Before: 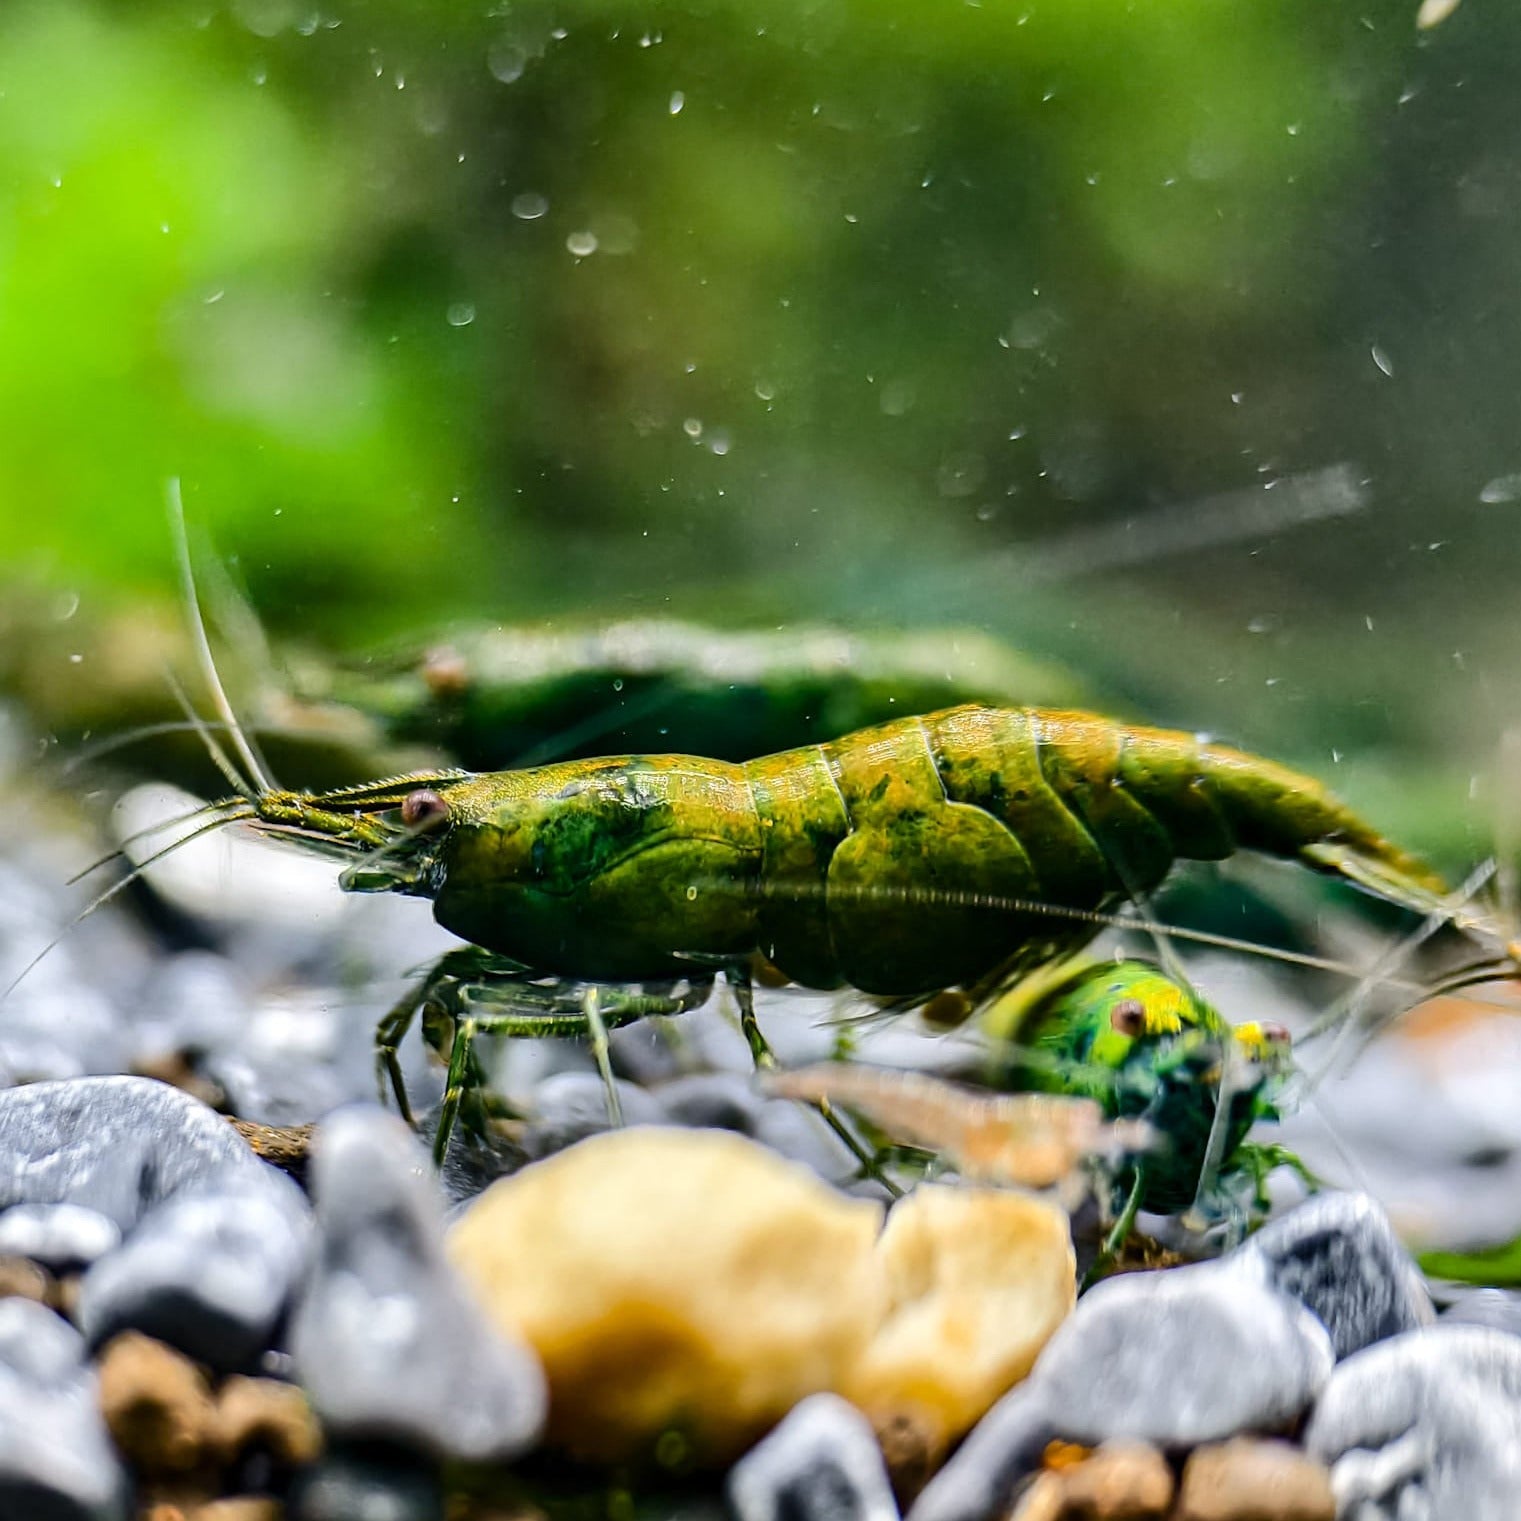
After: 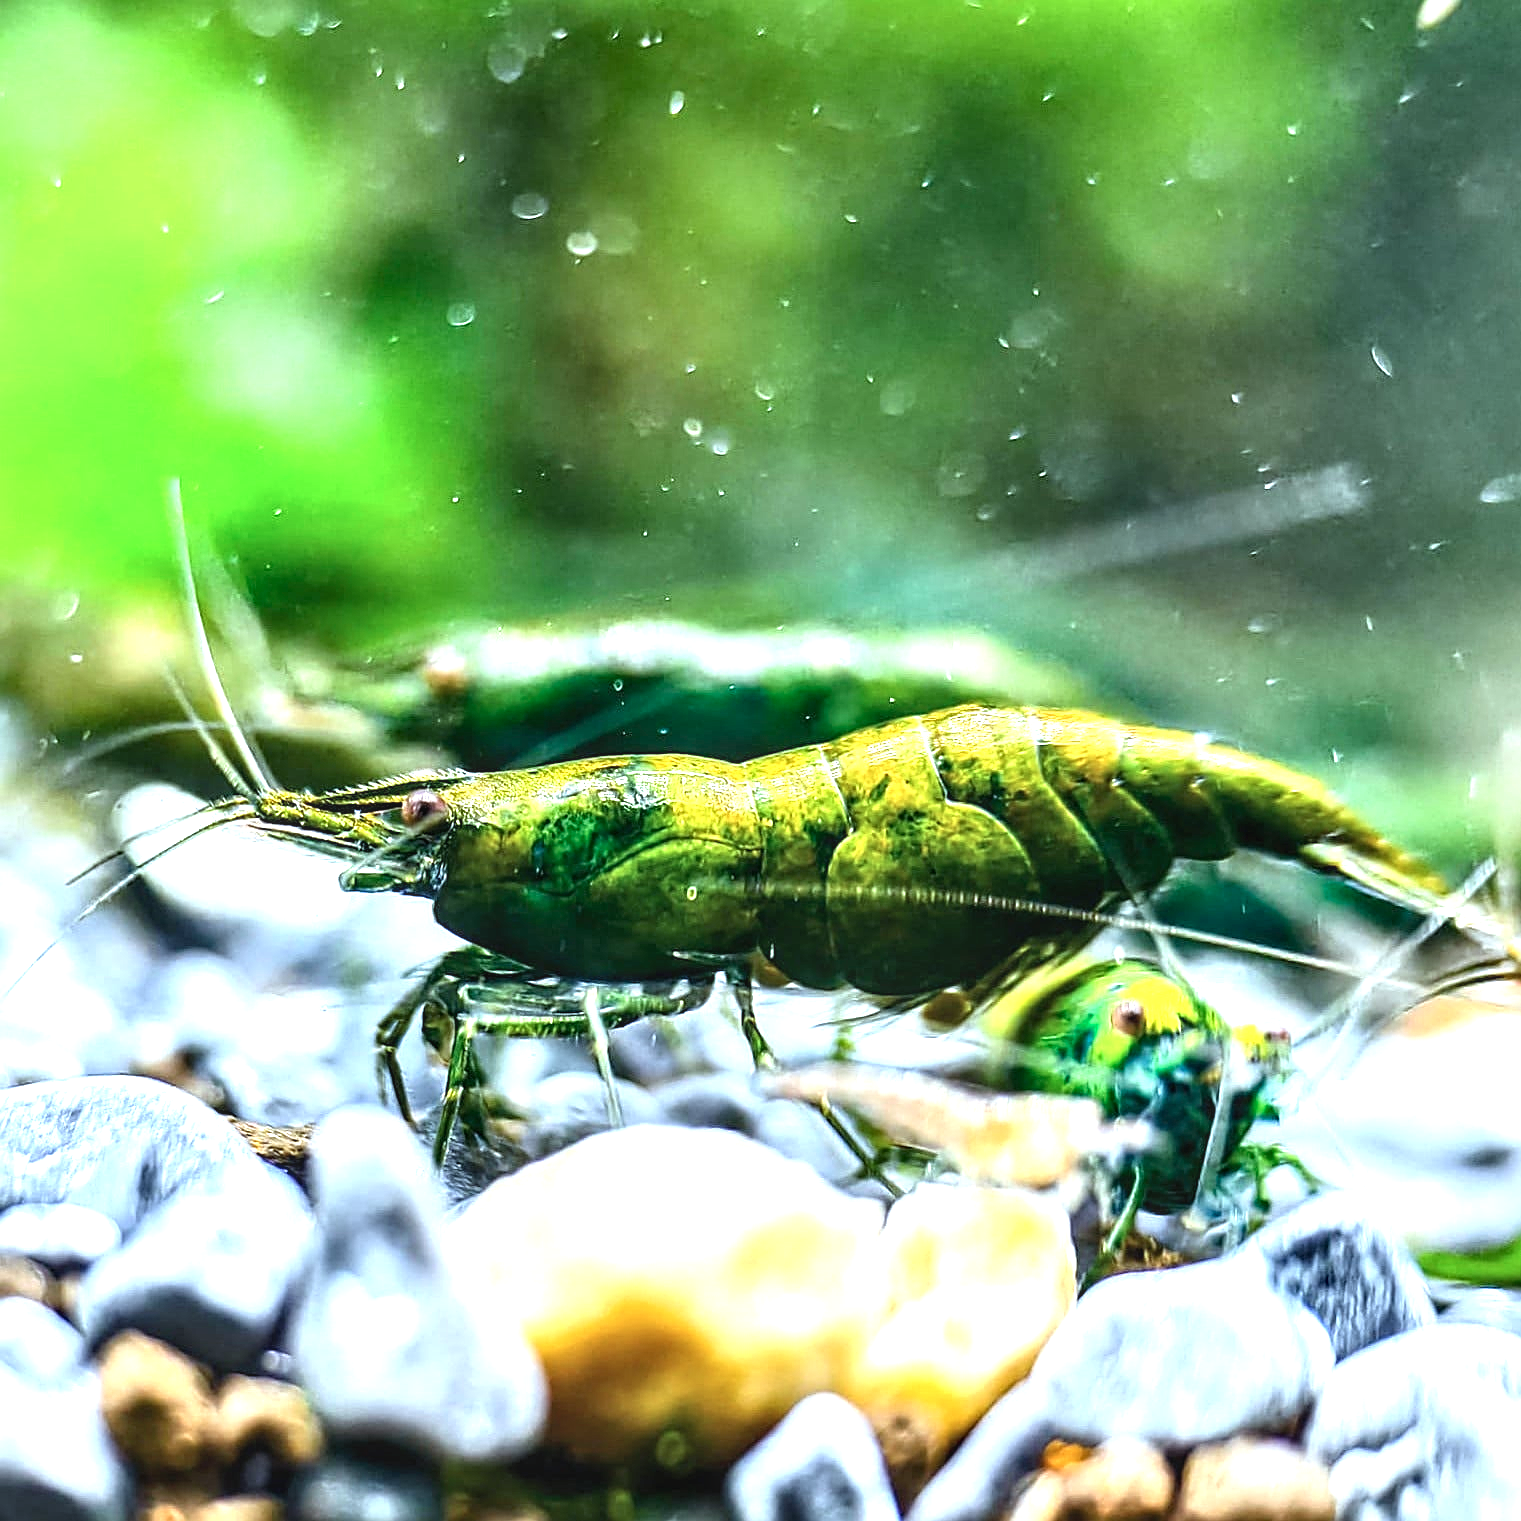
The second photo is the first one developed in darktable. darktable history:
local contrast: on, module defaults
color balance rgb: linear chroma grading › global chroma -0.67%, saturation formula JzAzBz (2021)
sharpen: on, module defaults
color calibration: illuminant F (fluorescent), F source F9 (Cool White Deluxe 4150 K) – high CRI, x 0.374, y 0.373, temperature 4158.34 K
exposure: black level correction 0, exposure 1.2 EV, compensate exposure bias true, compensate highlight preservation false
